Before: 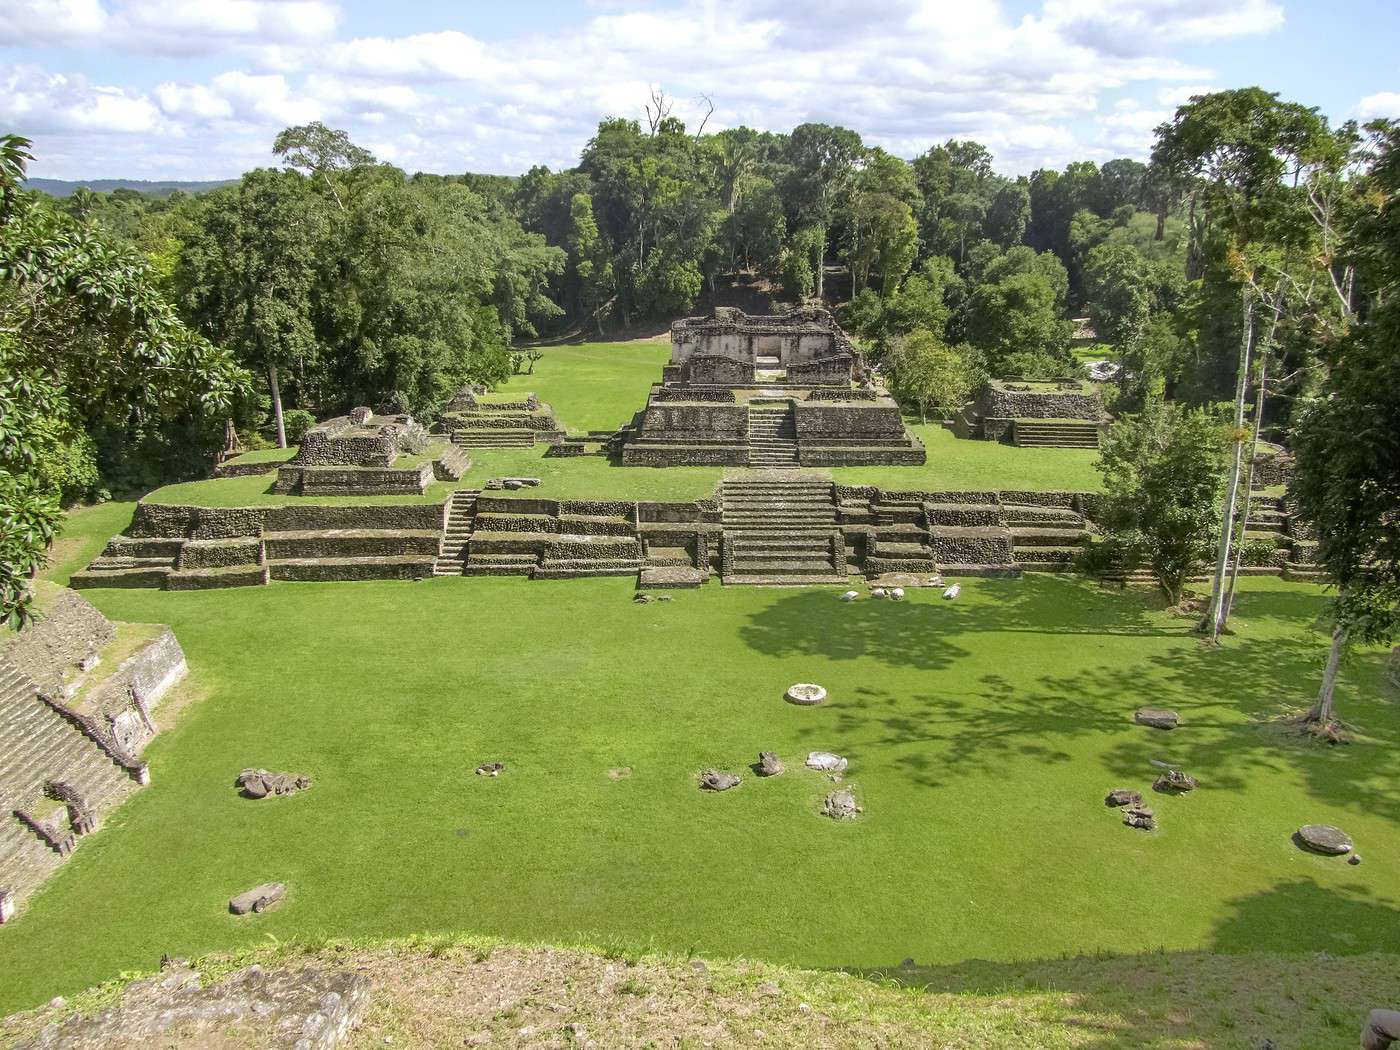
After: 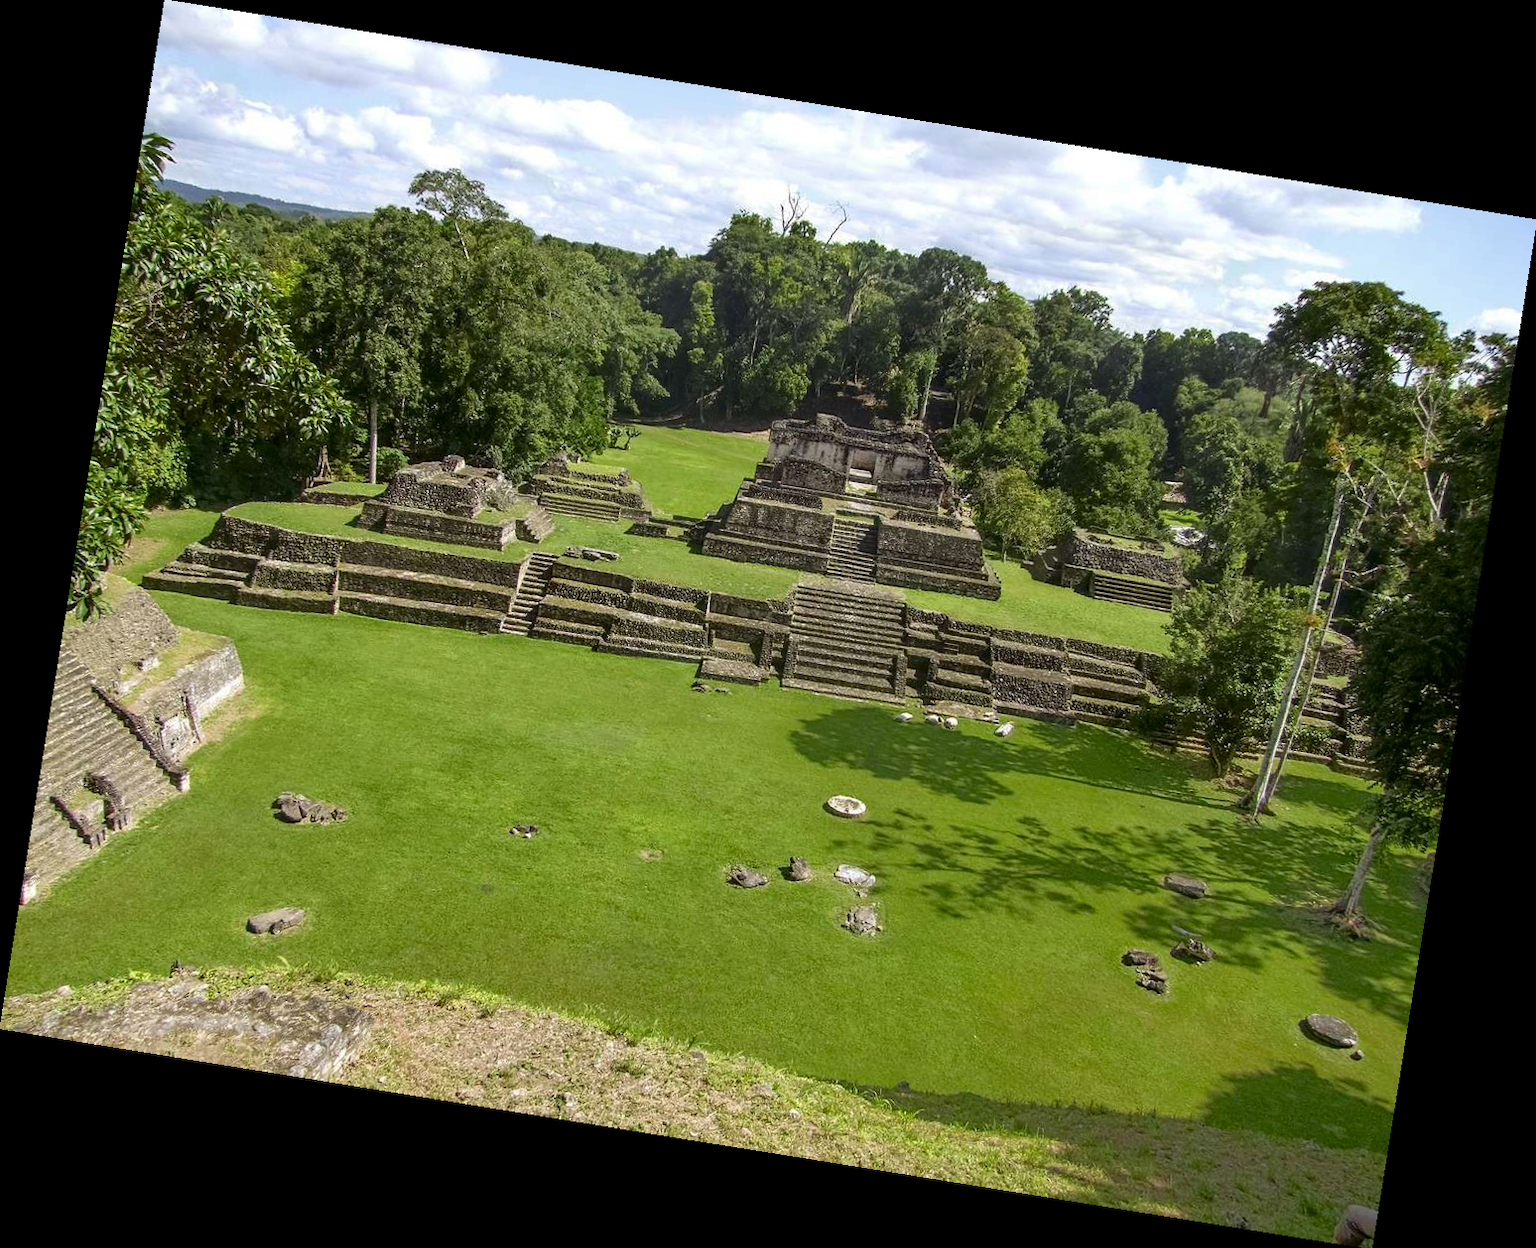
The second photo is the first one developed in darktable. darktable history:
rotate and perspective: rotation 9.12°, automatic cropping off
contrast brightness saturation: contrast 0.07, brightness -0.13, saturation 0.06
